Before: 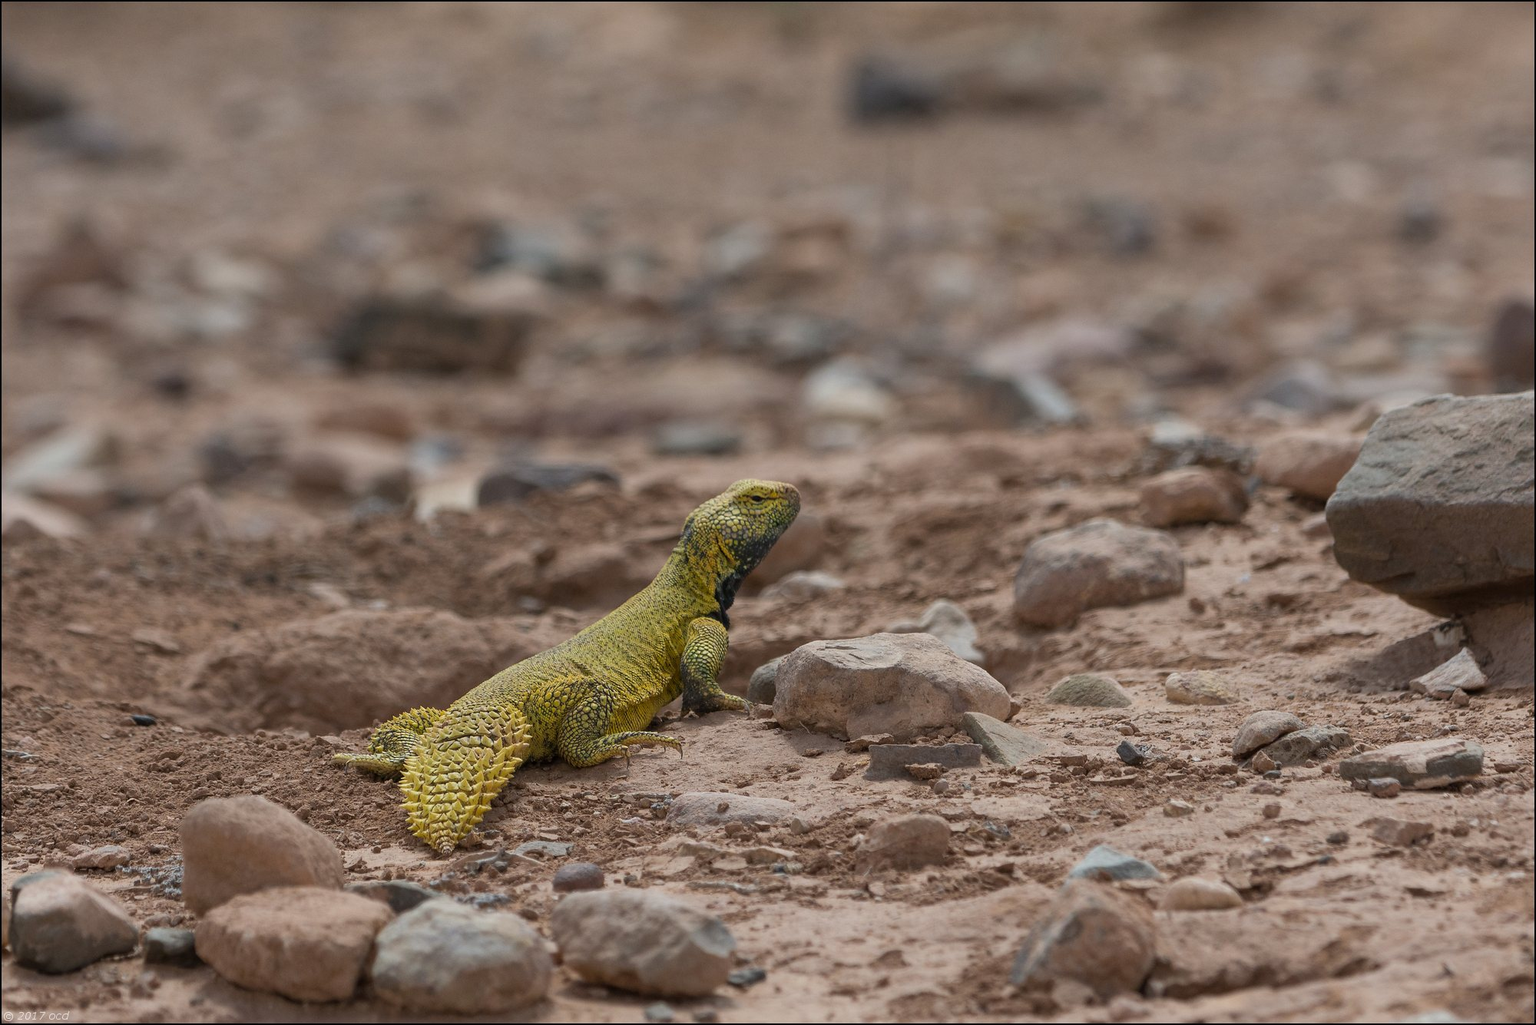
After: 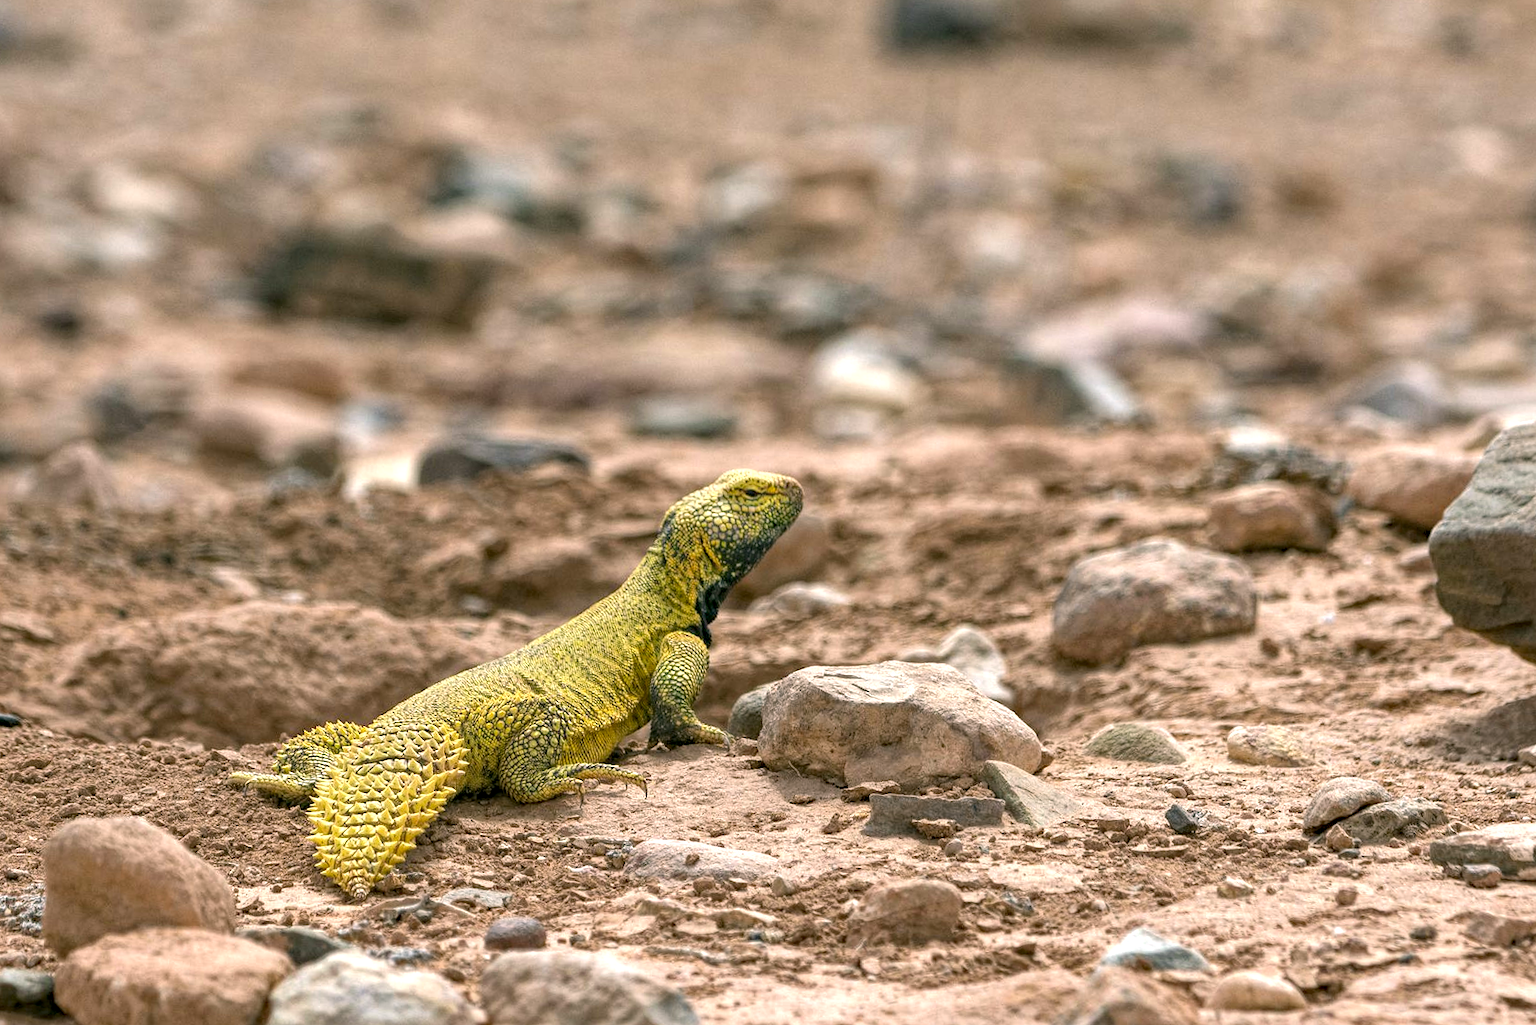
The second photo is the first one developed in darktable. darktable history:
crop and rotate: angle -2.92°, left 5.269%, top 5.227%, right 4.679%, bottom 4.731%
local contrast: highlights 99%, shadows 87%, detail 160%, midtone range 0.2
exposure: black level correction 0.001, compensate exposure bias true, compensate highlight preservation false
color correction: highlights a* 4.62, highlights b* 4.93, shadows a* -8.06, shadows b* 4.66
haze removal: compatibility mode true, adaptive false
